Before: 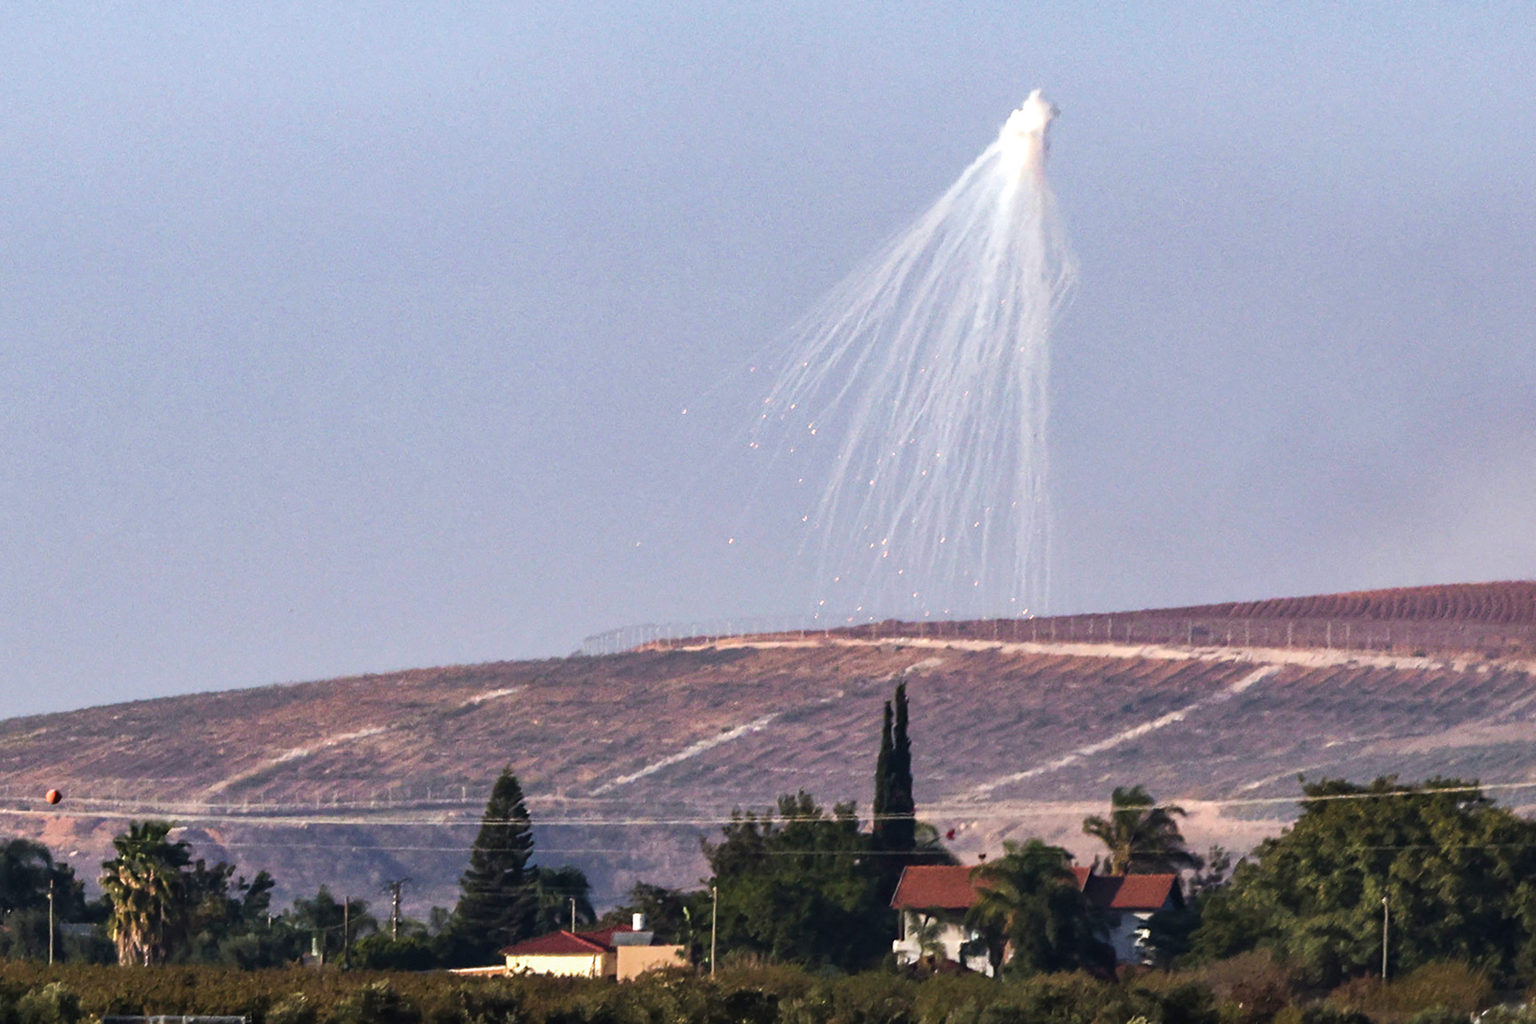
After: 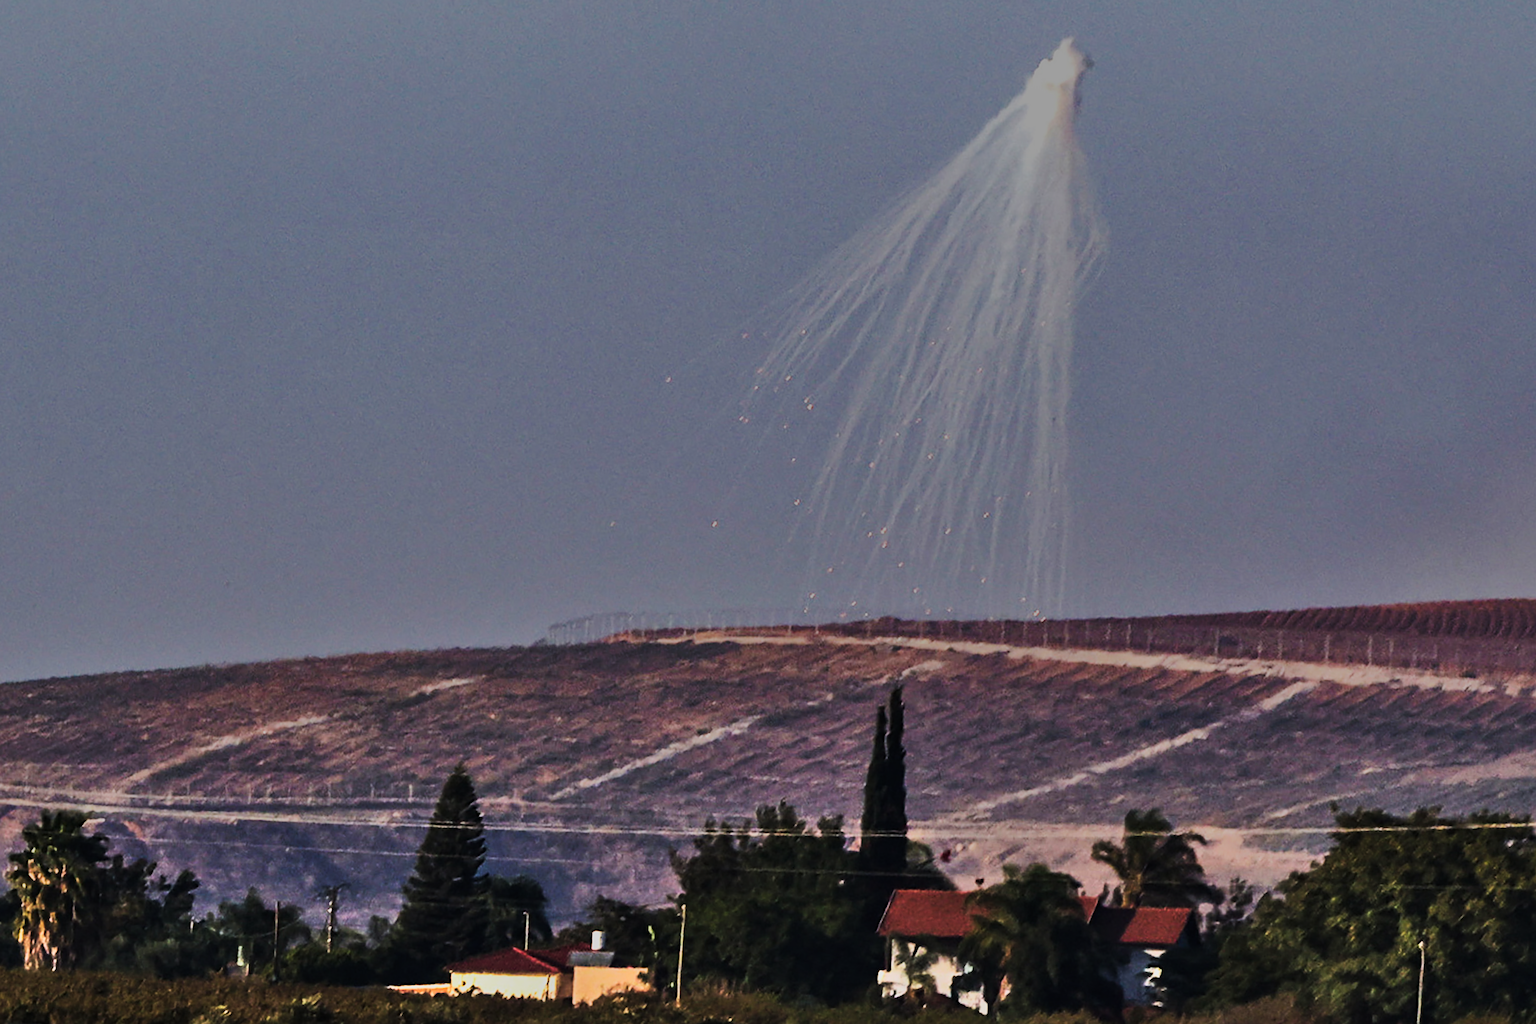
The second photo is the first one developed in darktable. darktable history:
exposure: exposure -2.446 EV, compensate highlight preservation false
sharpen: on, module defaults
shadows and highlights: shadows 60, soften with gaussian
crop and rotate: angle -1.96°, left 3.097%, top 4.154%, right 1.586%, bottom 0.529%
base curve: curves: ch0 [(0, 0) (0.028, 0.03) (0.121, 0.232) (0.46, 0.748) (0.859, 0.968) (1, 1)], preserve colors none
